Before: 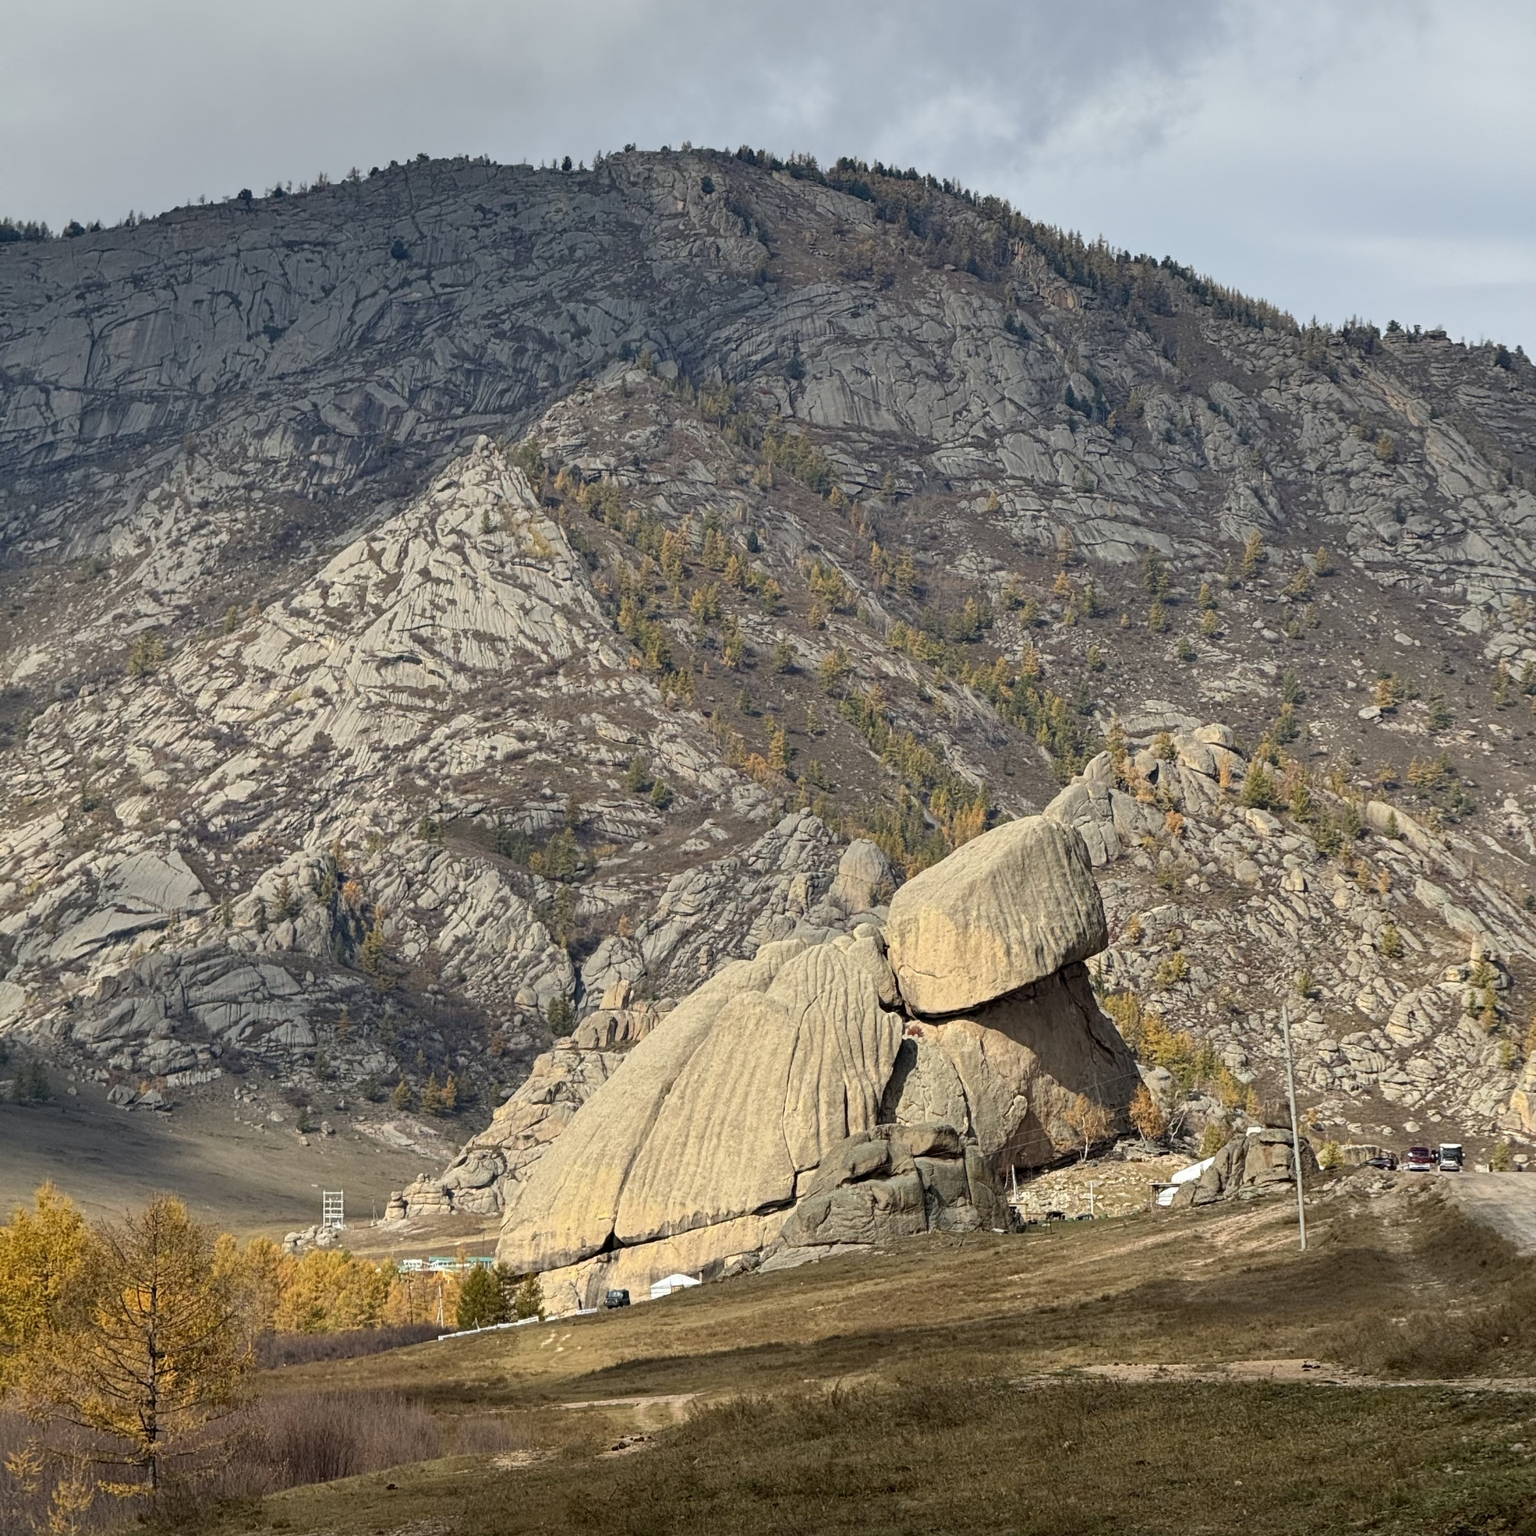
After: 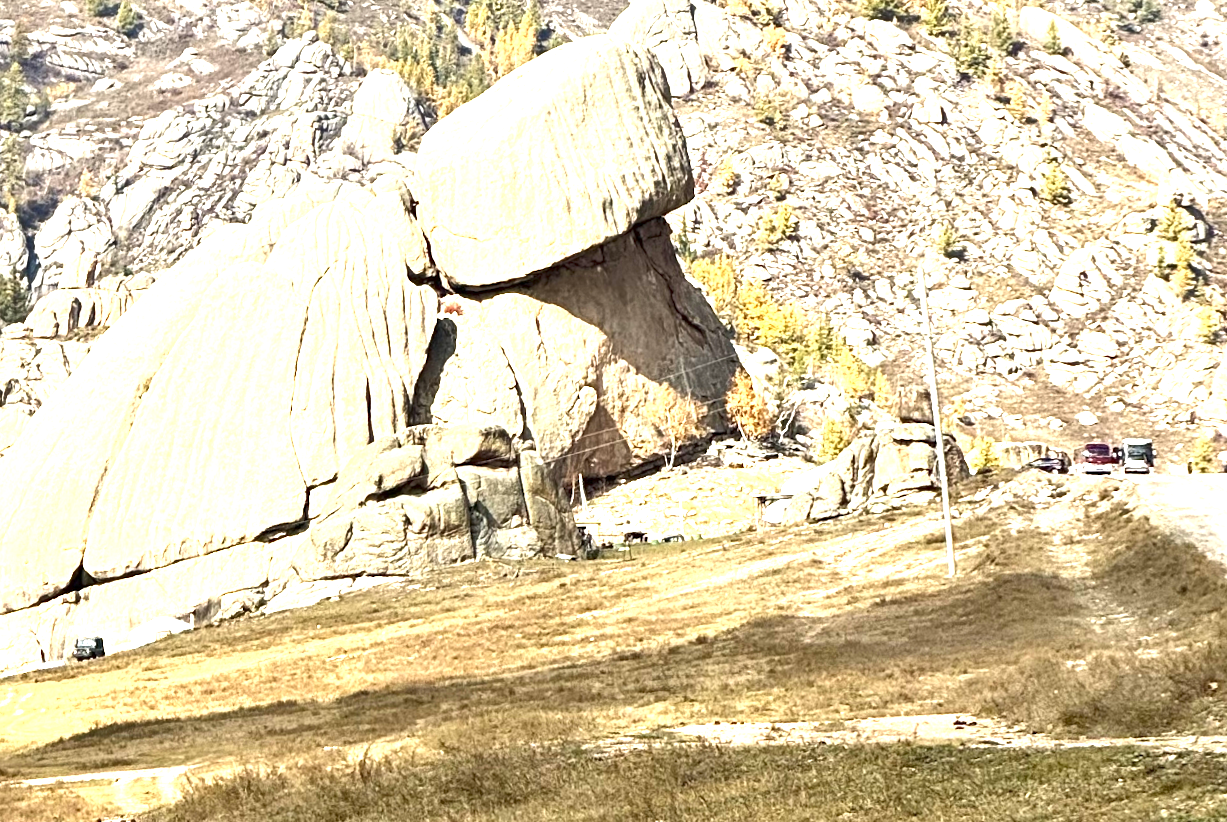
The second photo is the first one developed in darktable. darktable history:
crop and rotate: left 35.509%, top 50.238%, bottom 4.934%
exposure: exposure 2.25 EV, compensate highlight preservation false
shadows and highlights: shadows 37.27, highlights -28.18, soften with gaussian
rotate and perspective: rotation -1.32°, lens shift (horizontal) -0.031, crop left 0.015, crop right 0.985, crop top 0.047, crop bottom 0.982
